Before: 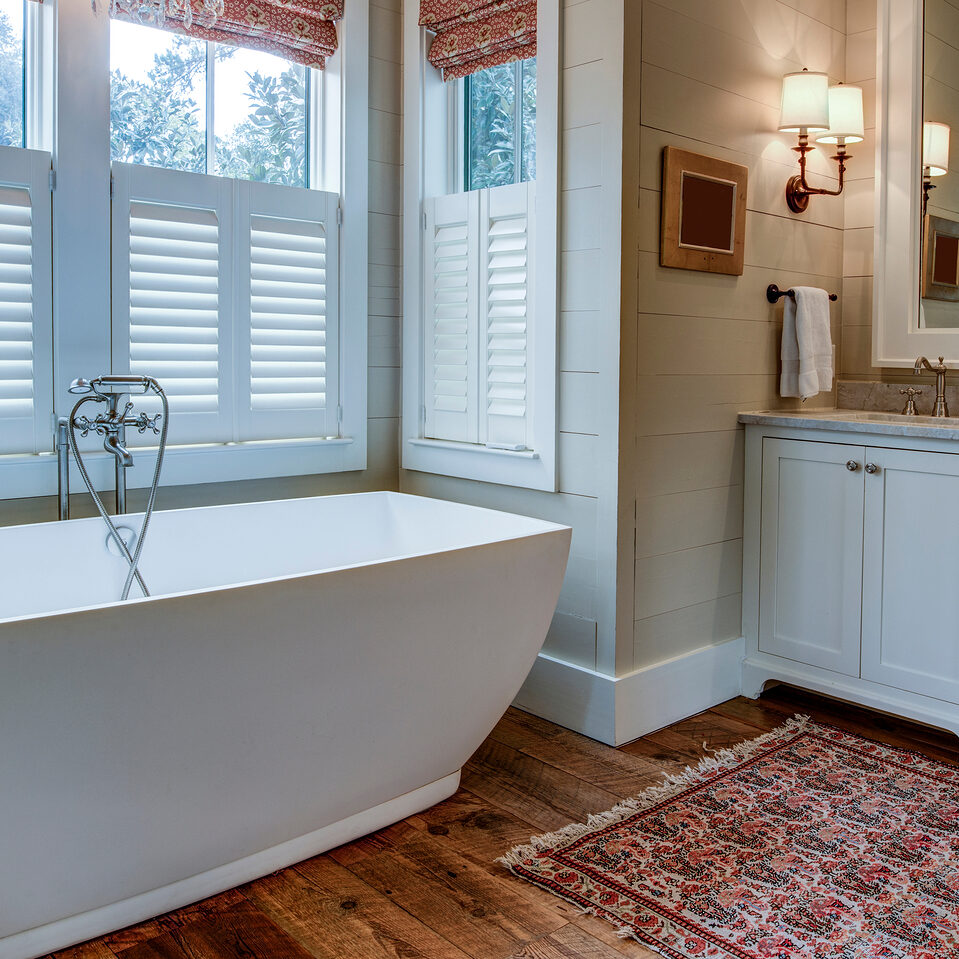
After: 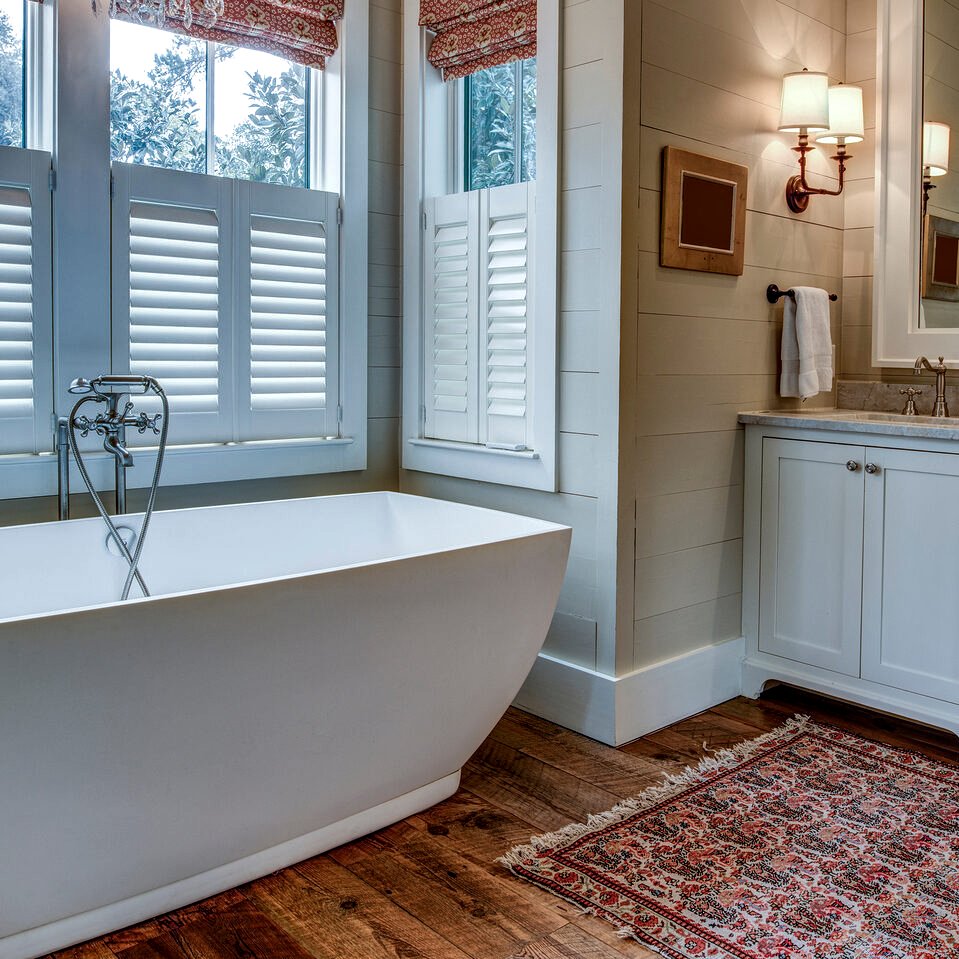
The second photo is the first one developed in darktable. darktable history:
shadows and highlights: shadows 30.74, highlights -62.79, soften with gaussian
local contrast: on, module defaults
